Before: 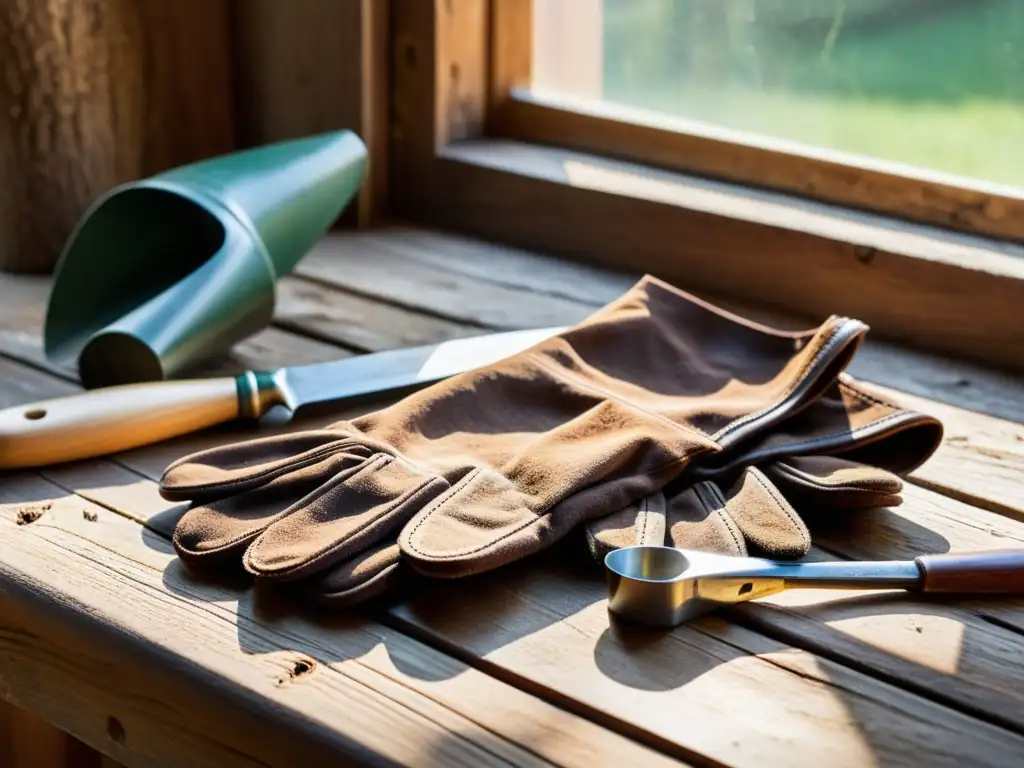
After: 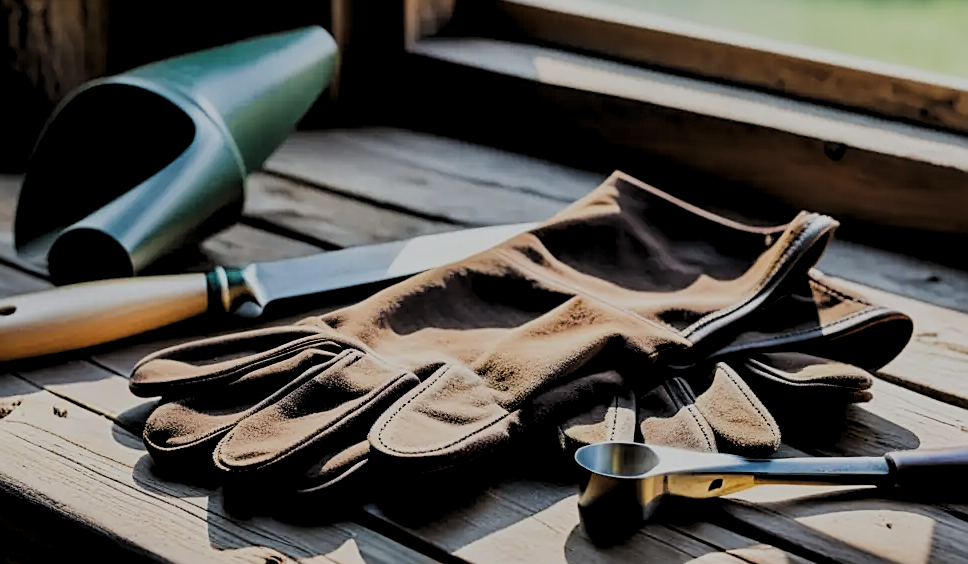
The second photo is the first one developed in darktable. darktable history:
filmic rgb: black relative exposure -9.2 EV, white relative exposure 6.74 EV, hardness 3.07, contrast 1.051
crop and rotate: left 2.984%, top 13.641%, right 2.472%, bottom 12.848%
sharpen: on, module defaults
levels: levels [0.116, 0.574, 1]
